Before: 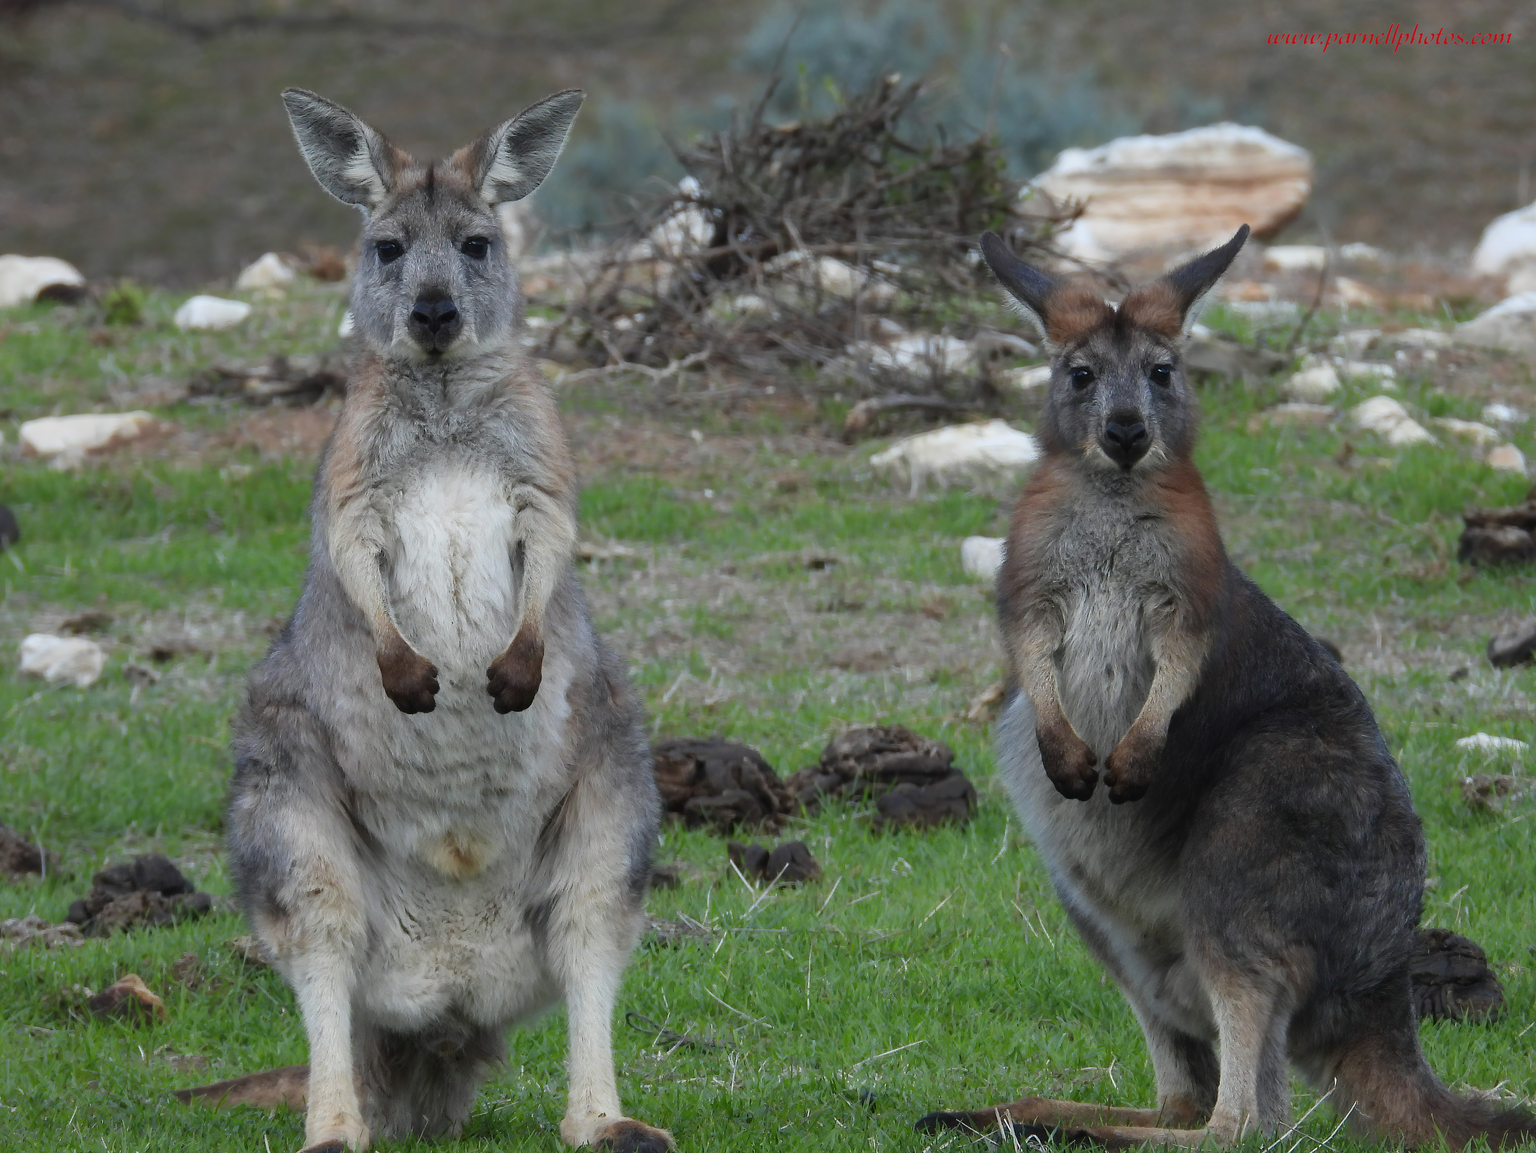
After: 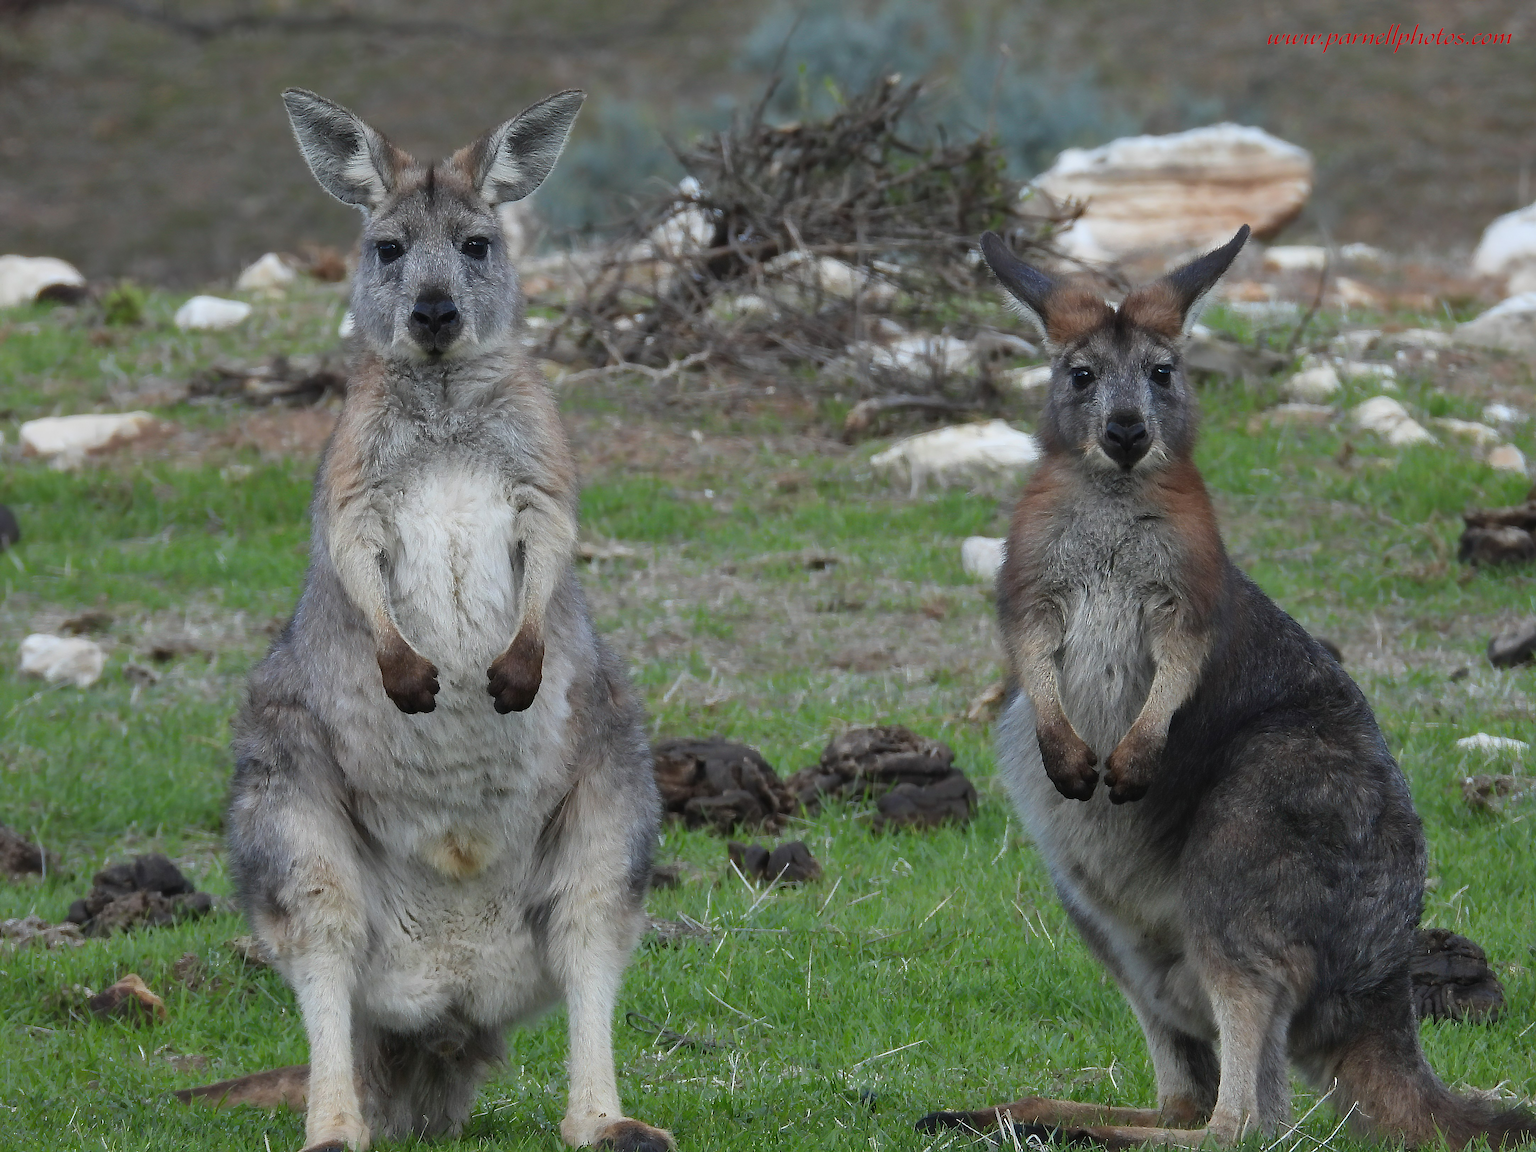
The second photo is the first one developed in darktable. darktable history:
shadows and highlights: shadows 37.27, highlights -28.18, soften with gaussian
sharpen: on, module defaults
